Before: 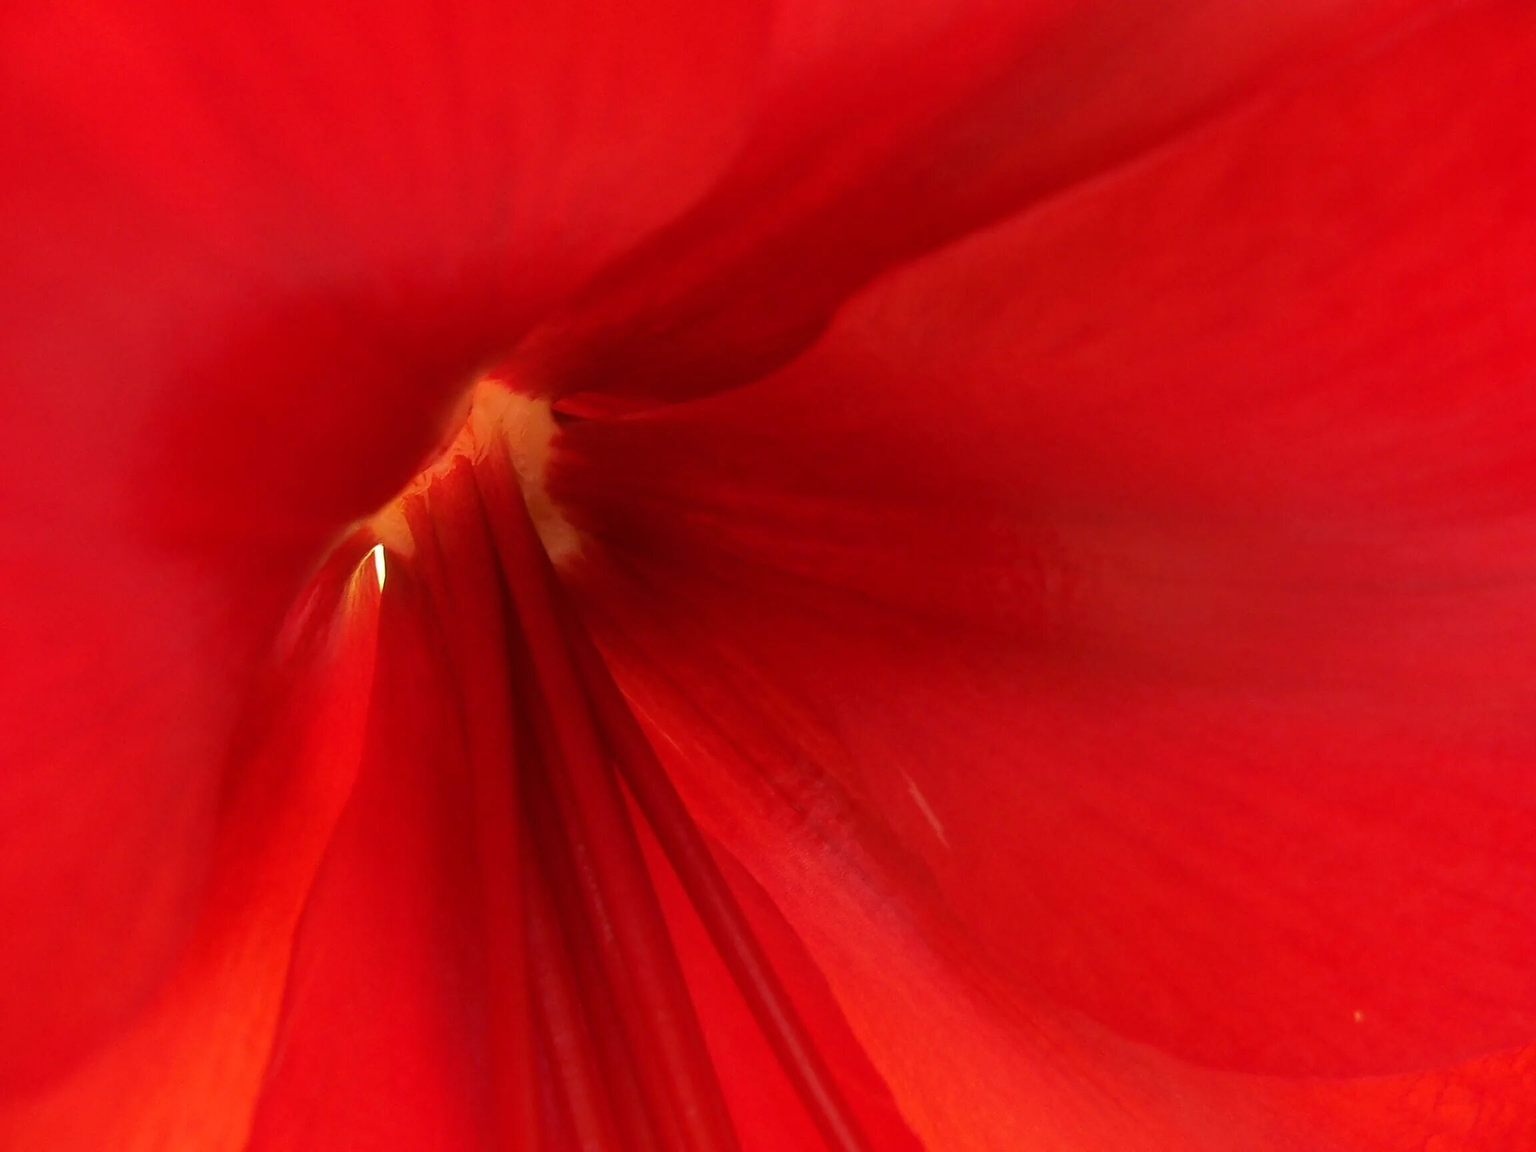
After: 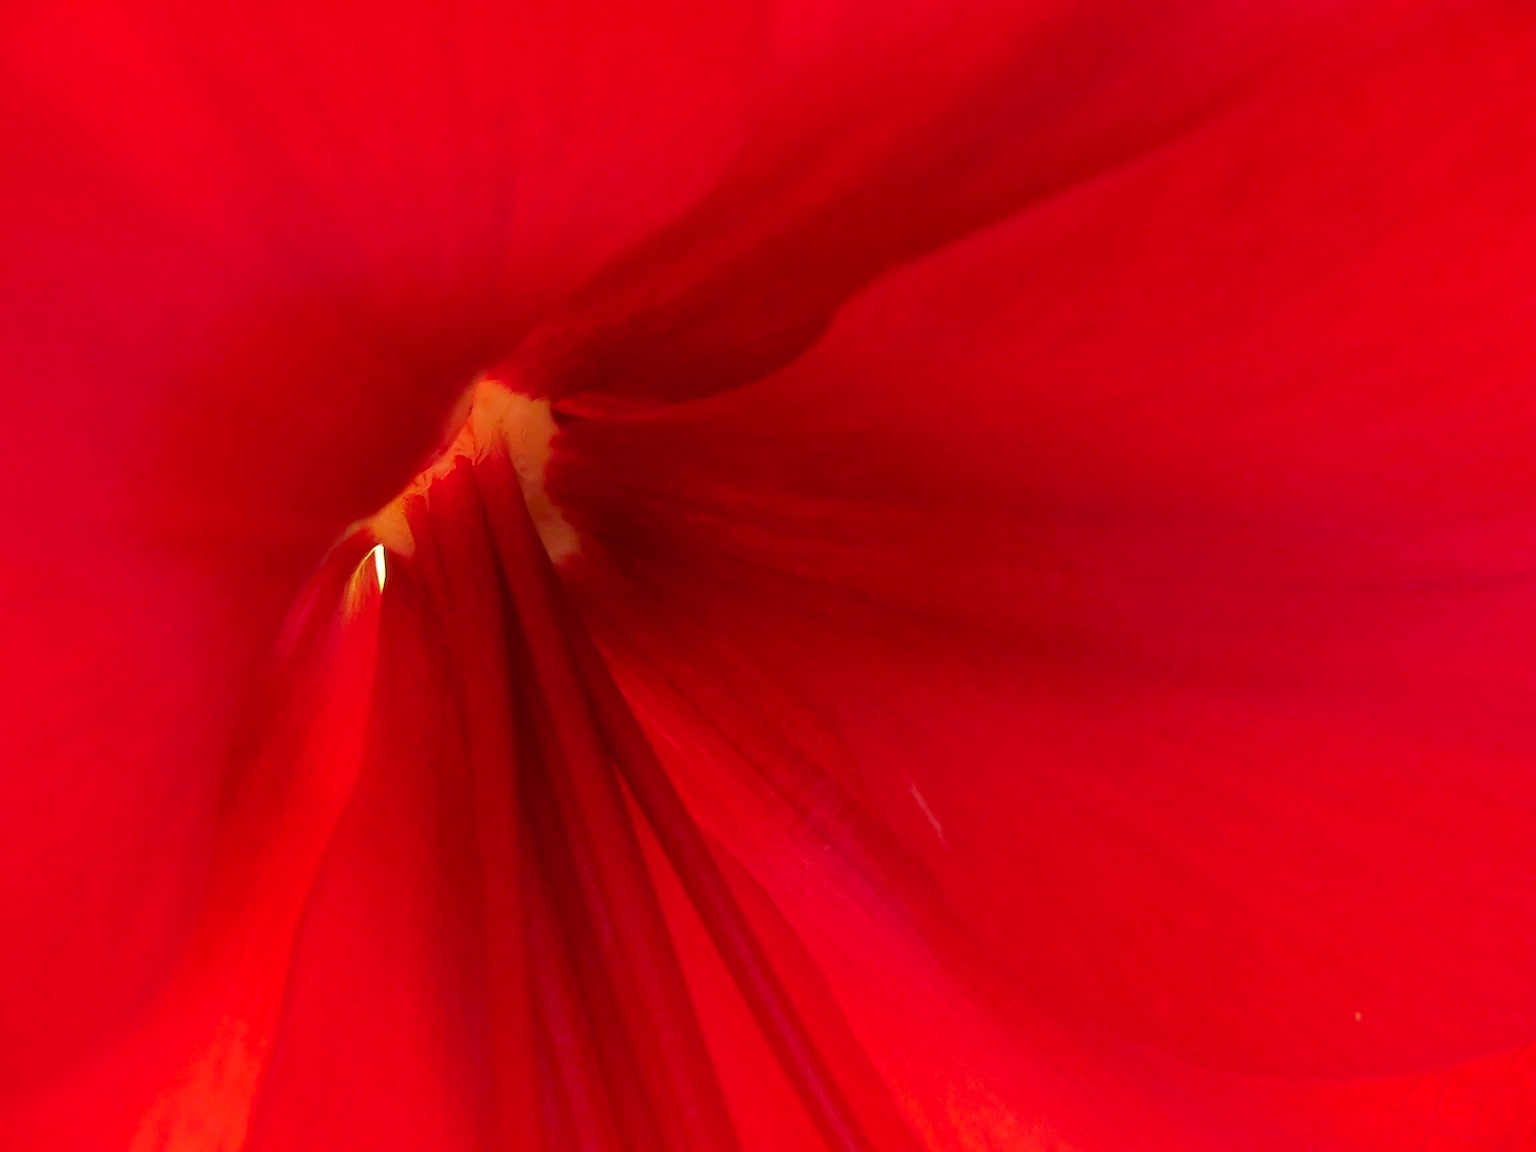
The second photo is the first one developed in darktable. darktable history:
color zones: curves: ch0 [(0.254, 0.492) (0.724, 0.62)]; ch1 [(0.25, 0.528) (0.719, 0.796)]; ch2 [(0, 0.472) (0.25, 0.5) (0.73, 0.184)]
